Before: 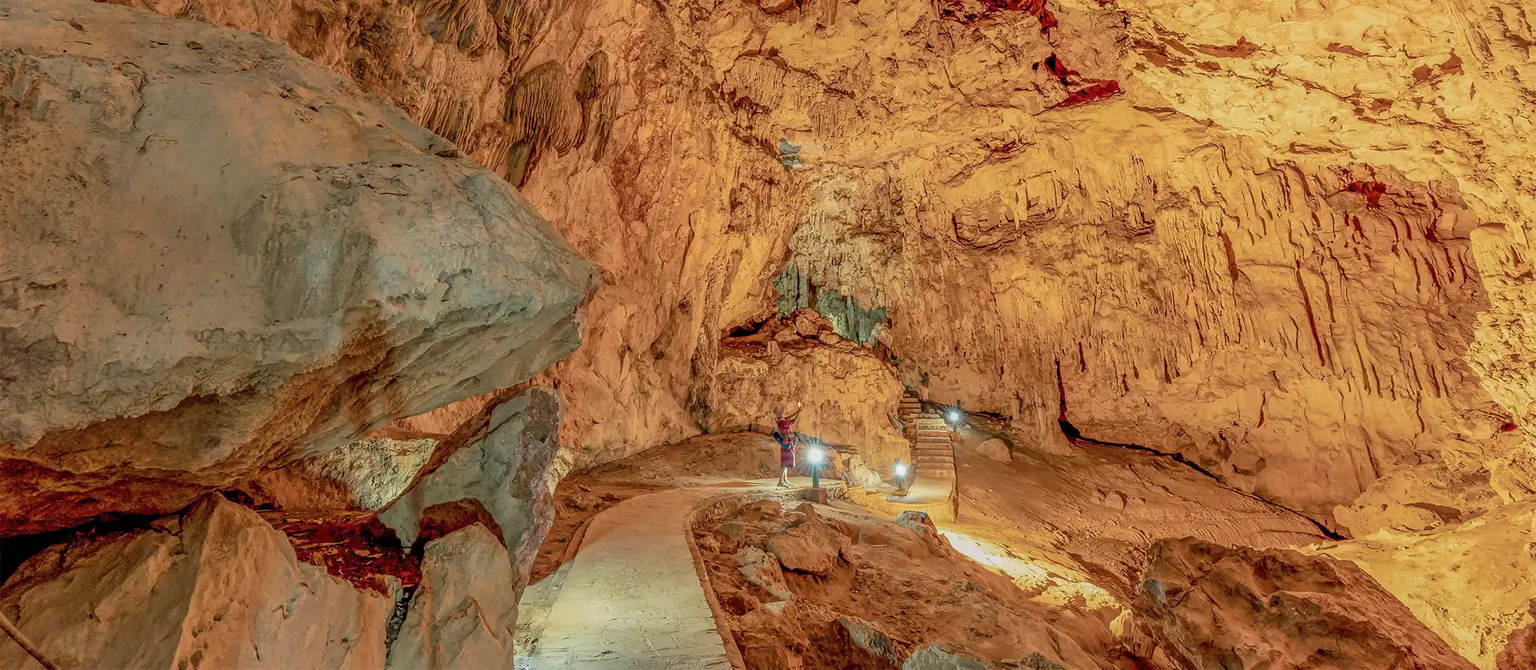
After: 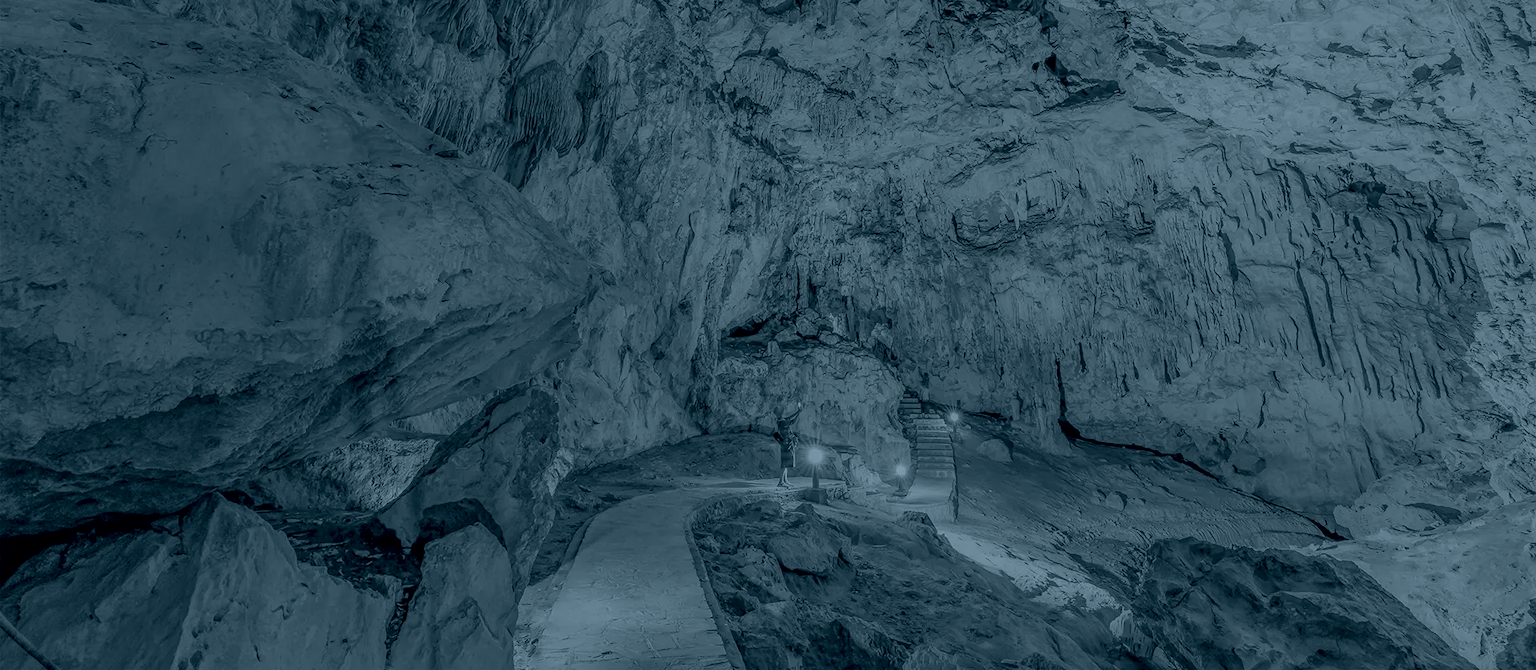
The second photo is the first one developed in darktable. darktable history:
colorize: hue 194.4°, saturation 29%, source mix 61.75%, lightness 3.98%, version 1
exposure: black level correction 0, exposure 0.6 EV, compensate exposure bias true, compensate highlight preservation false
